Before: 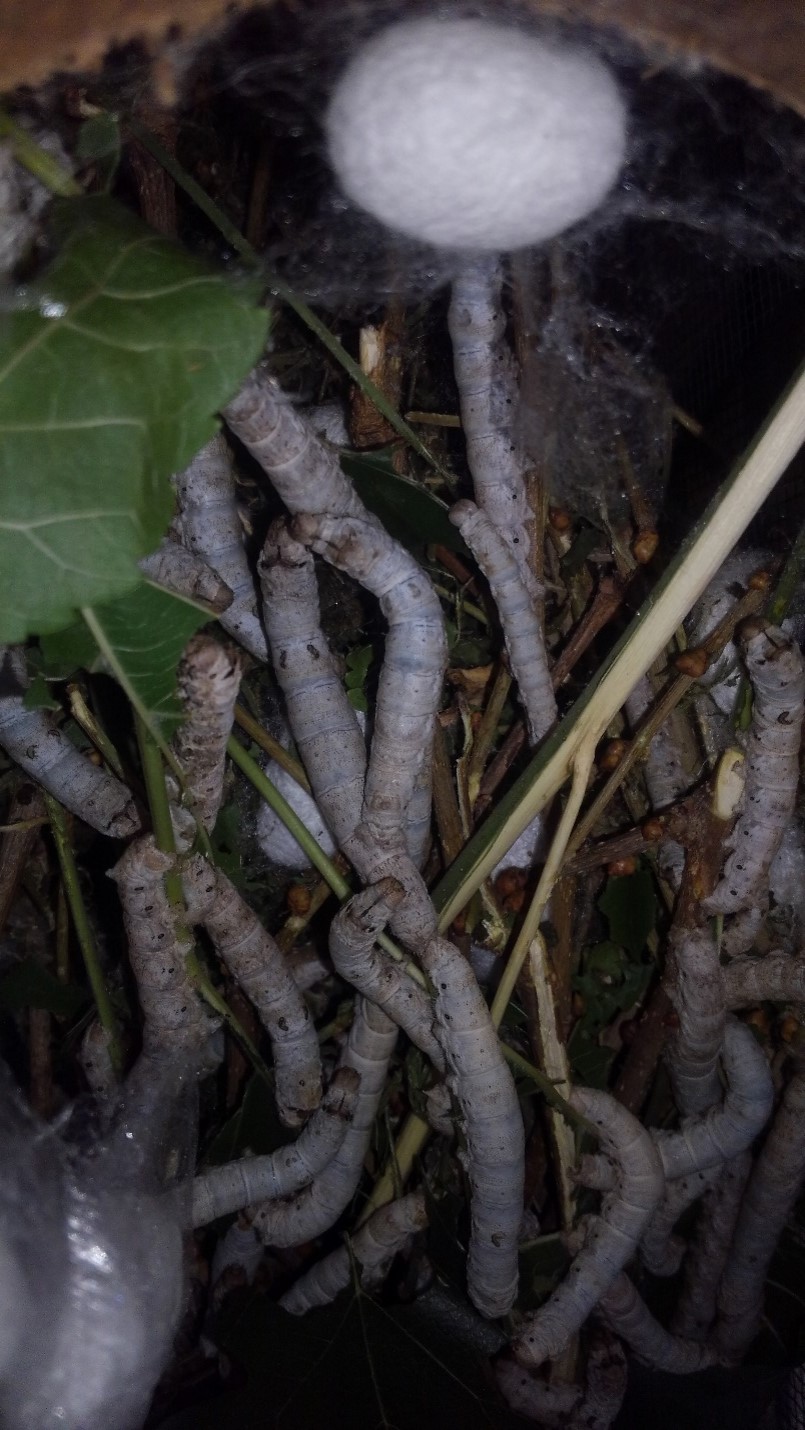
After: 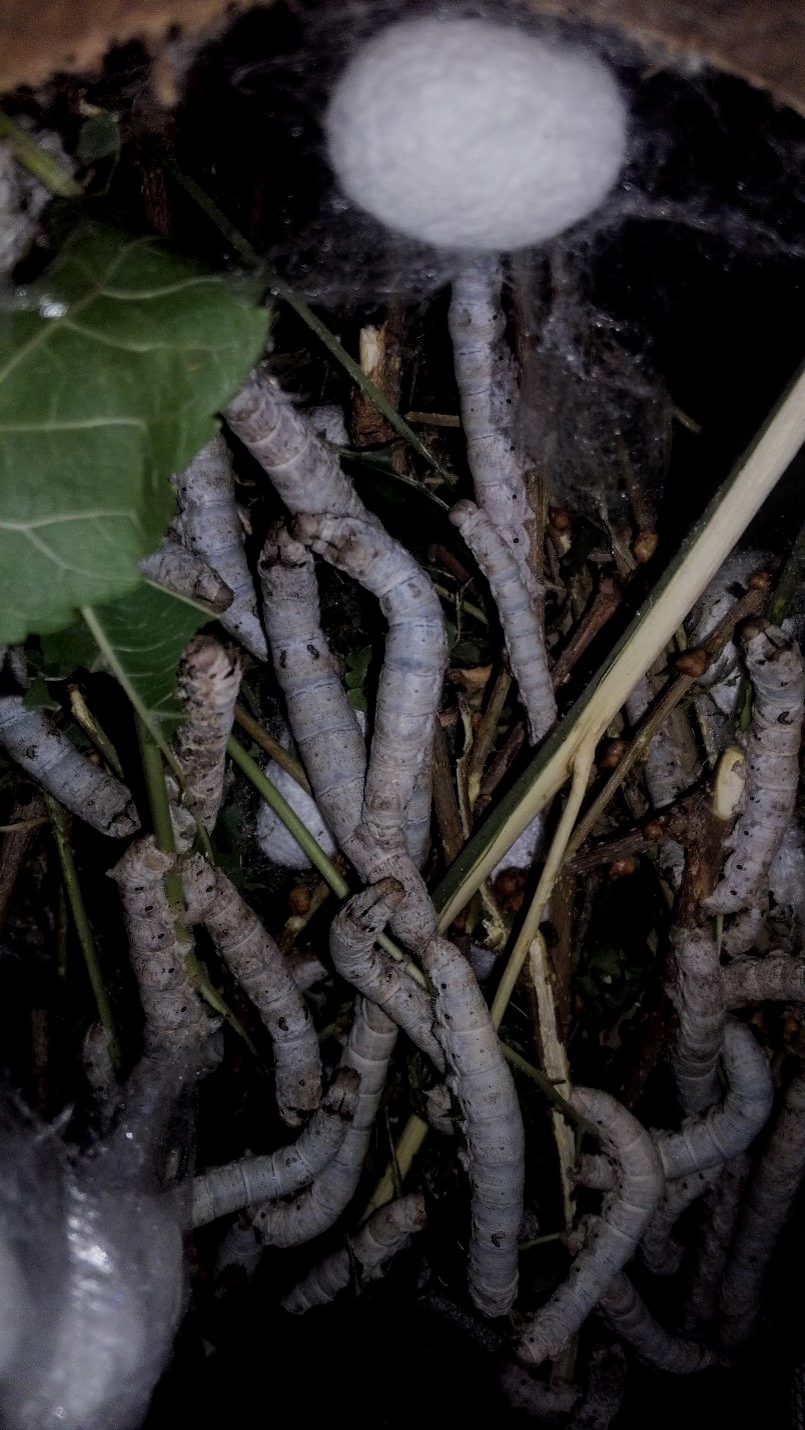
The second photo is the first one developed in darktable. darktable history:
filmic rgb: black relative exposure -8.03 EV, white relative exposure 4.06 EV, hardness 4.13
exposure: compensate highlight preservation false
local contrast: on, module defaults
